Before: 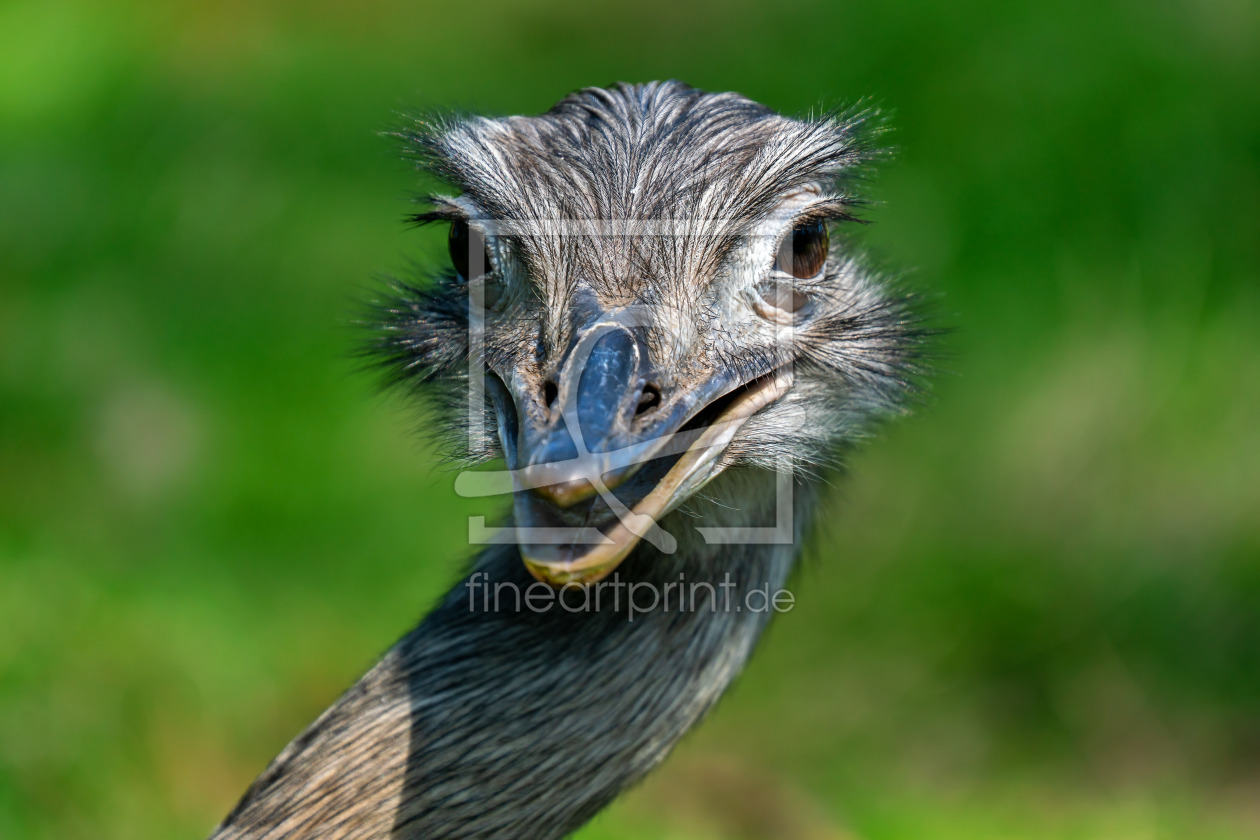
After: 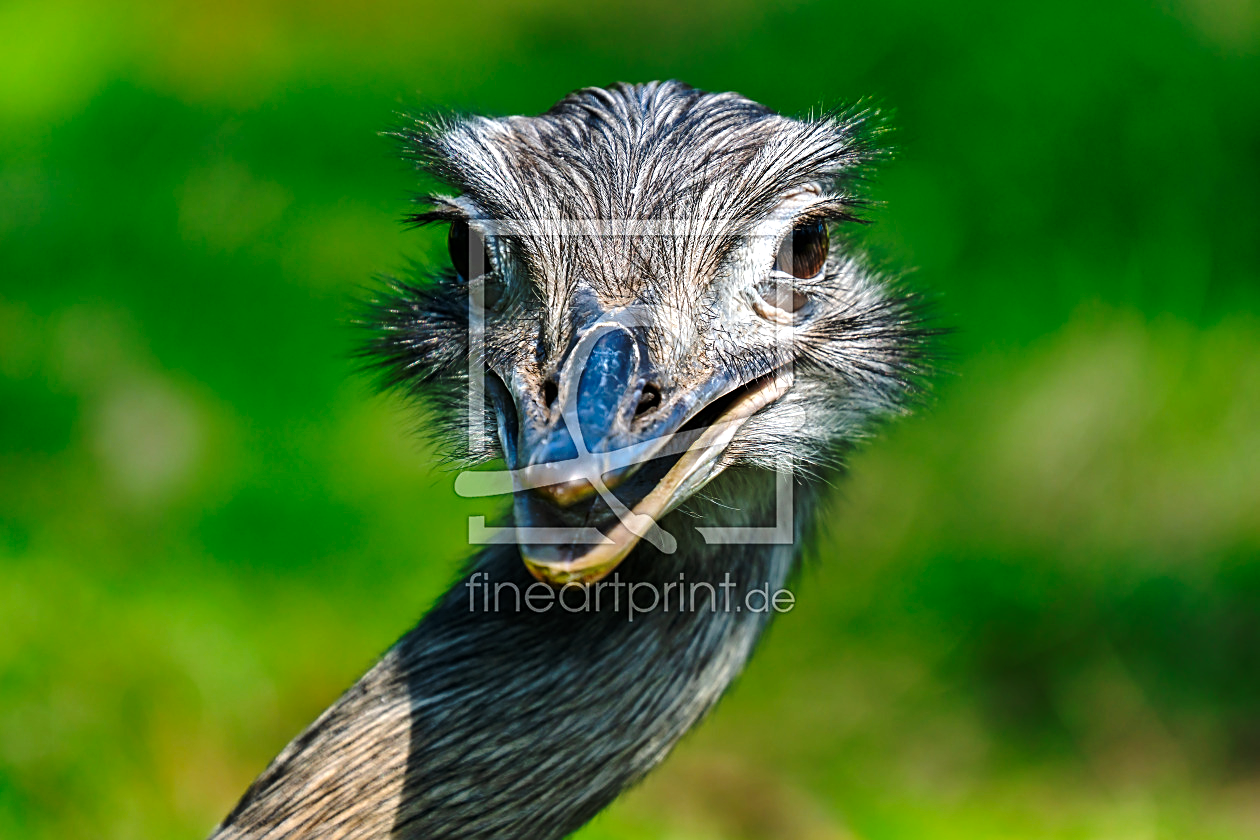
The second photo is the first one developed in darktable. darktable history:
sharpen: on, module defaults
exposure: black level correction 0, exposure 0.397 EV, compensate highlight preservation false
base curve: curves: ch0 [(0, 0) (0.073, 0.04) (0.157, 0.139) (0.492, 0.492) (0.758, 0.758) (1, 1)], preserve colors none
